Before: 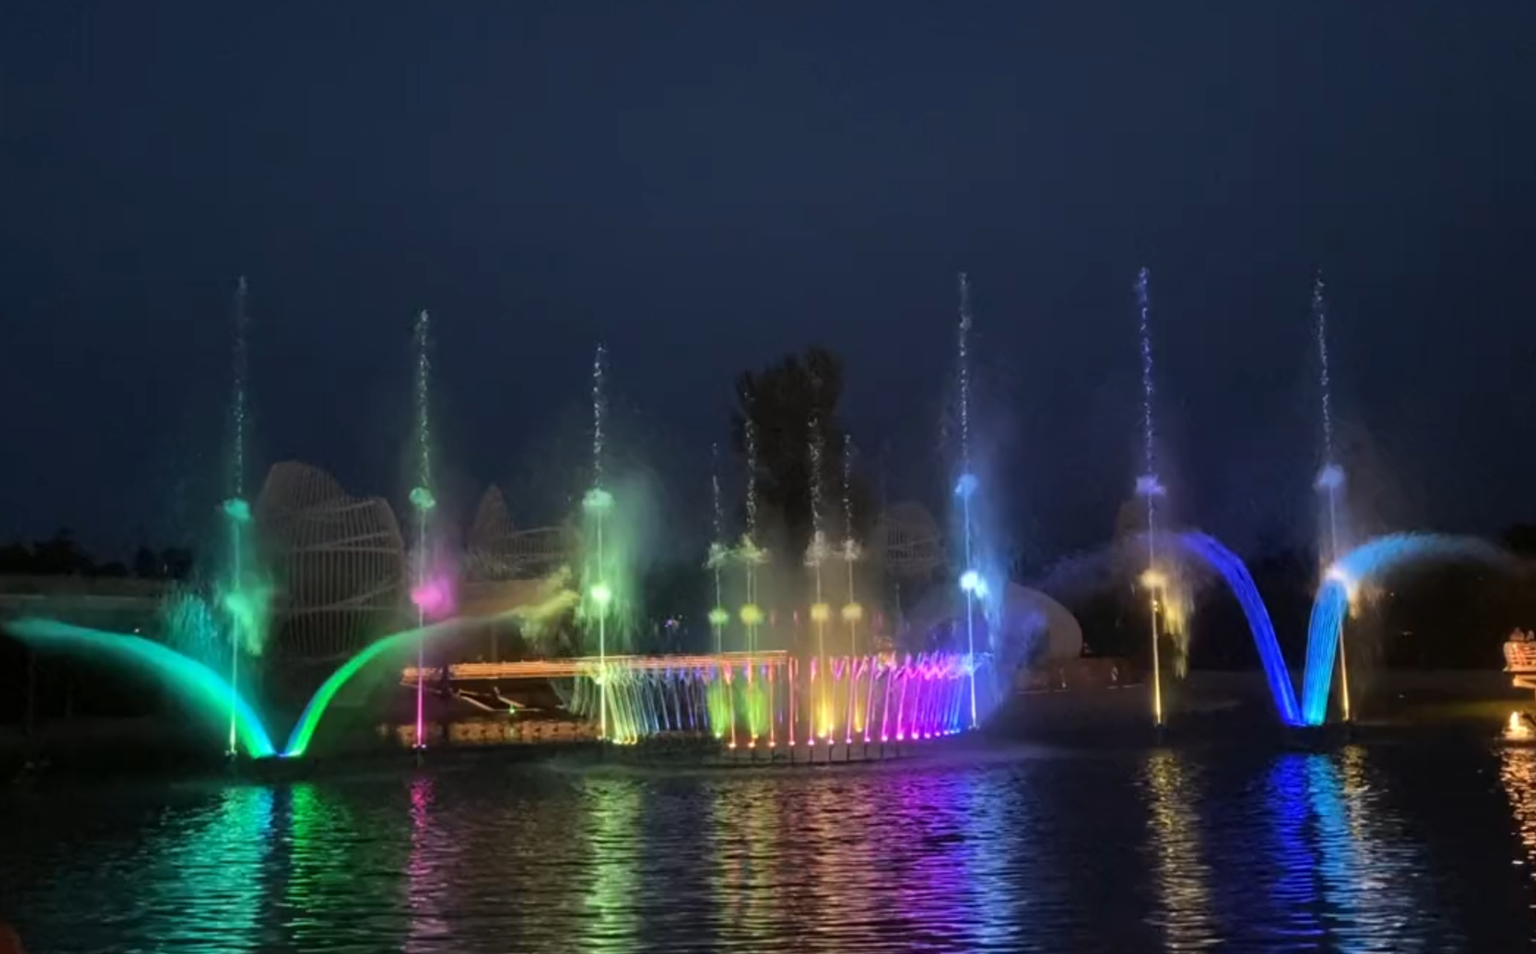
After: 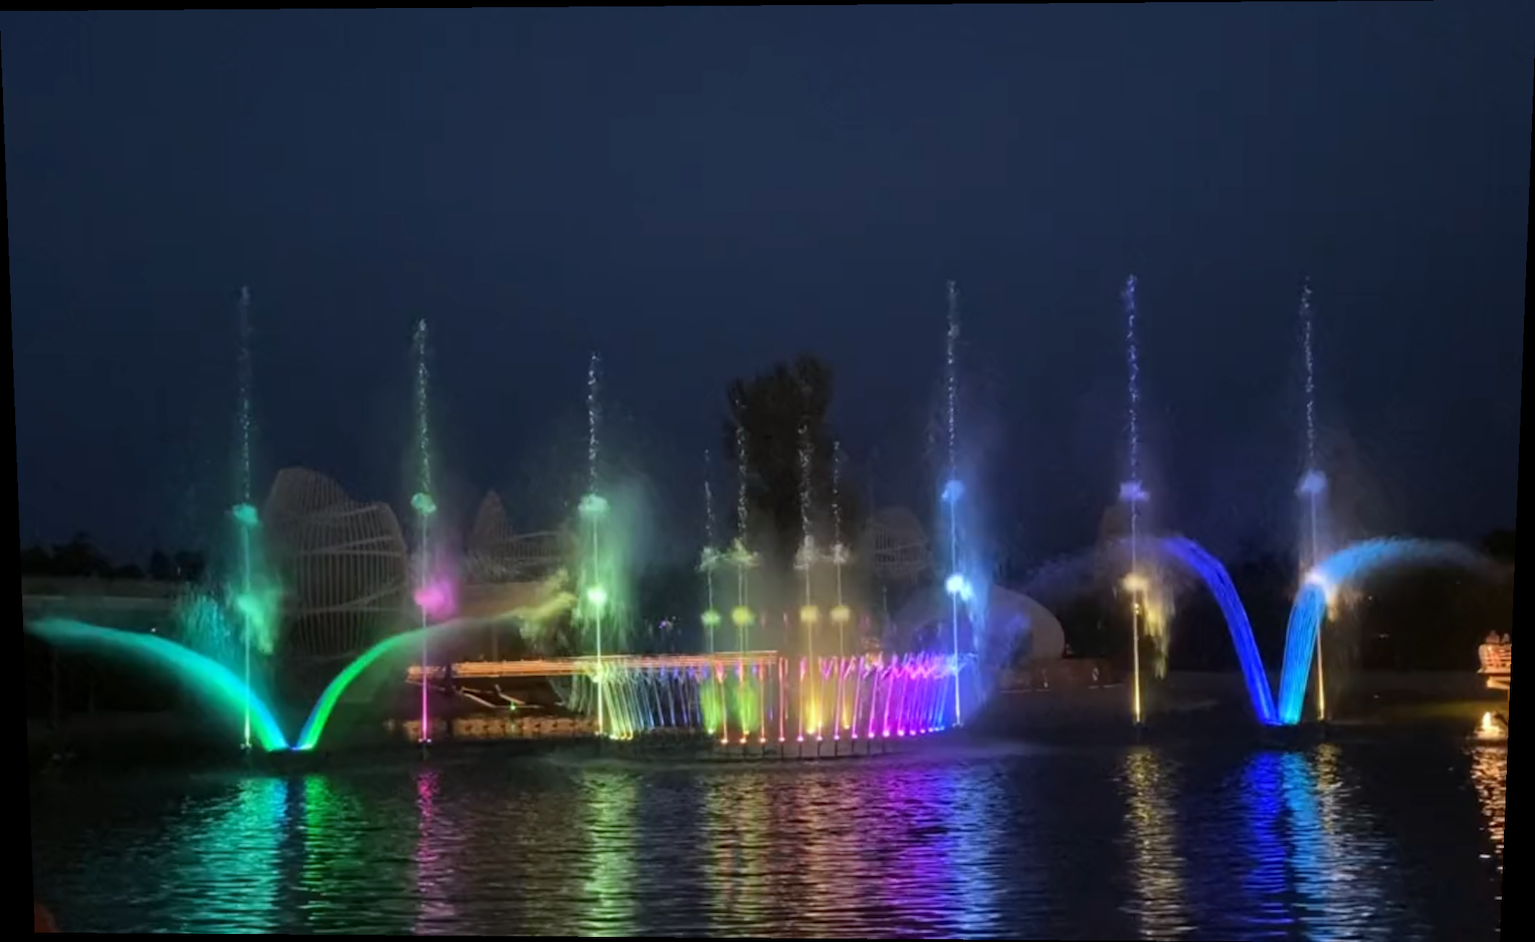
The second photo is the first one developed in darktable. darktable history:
rotate and perspective: lens shift (vertical) 0.048, lens shift (horizontal) -0.024, automatic cropping off
white balance: red 0.976, blue 1.04
